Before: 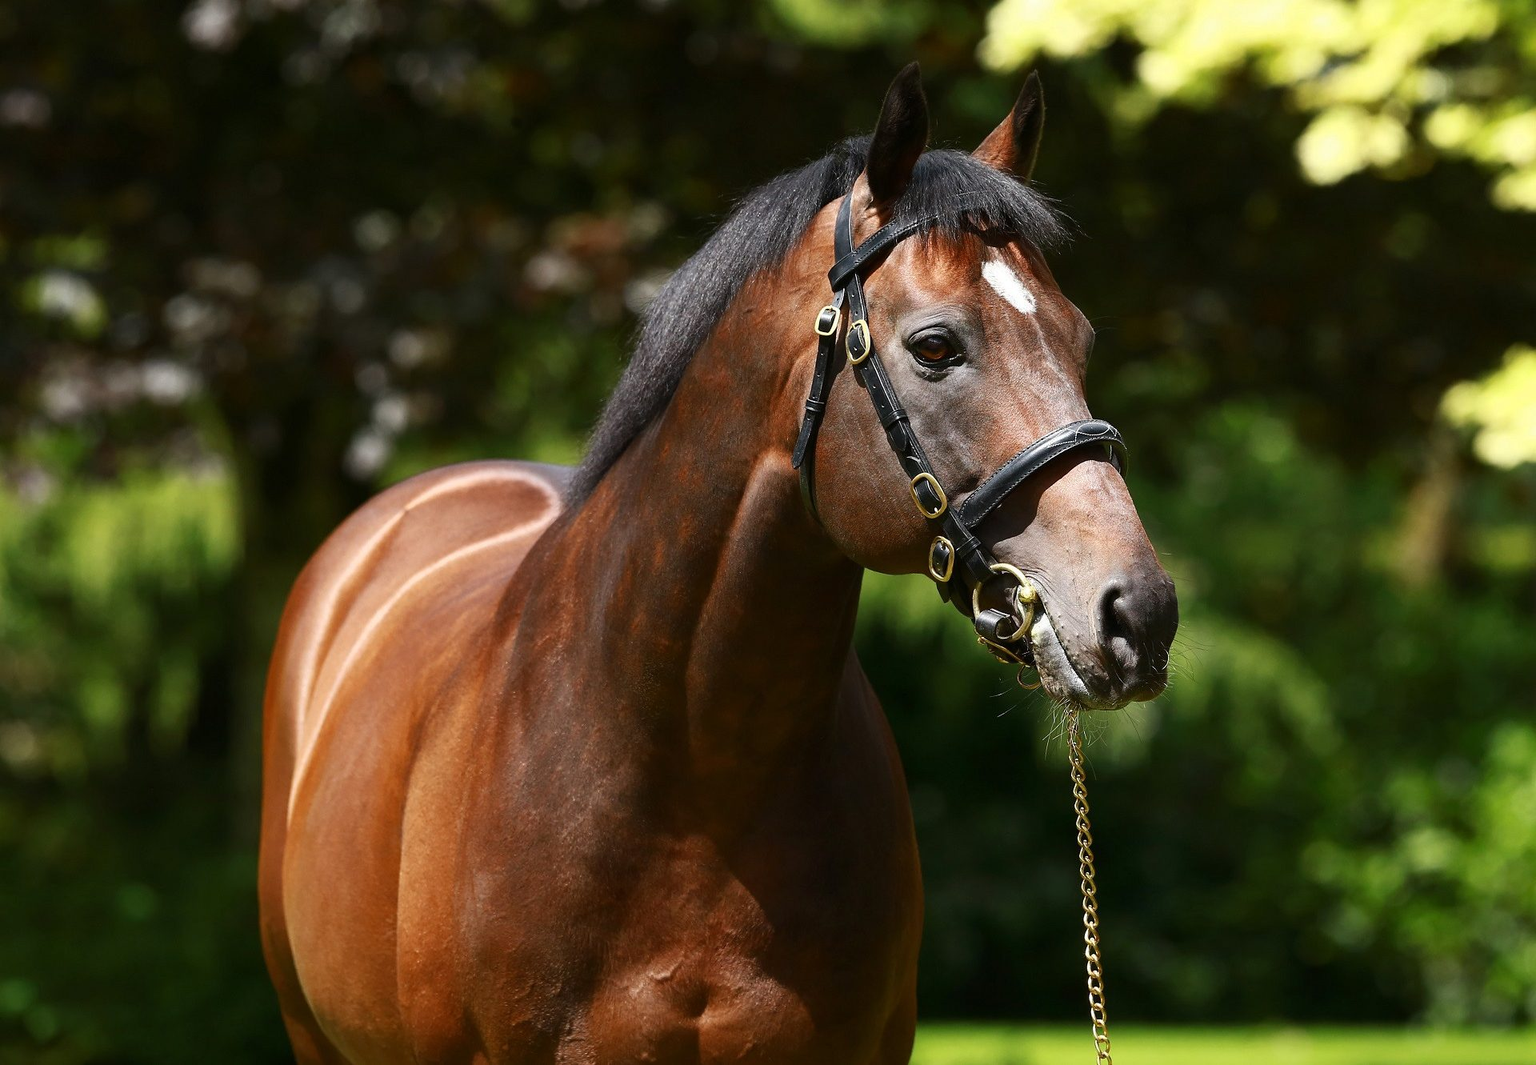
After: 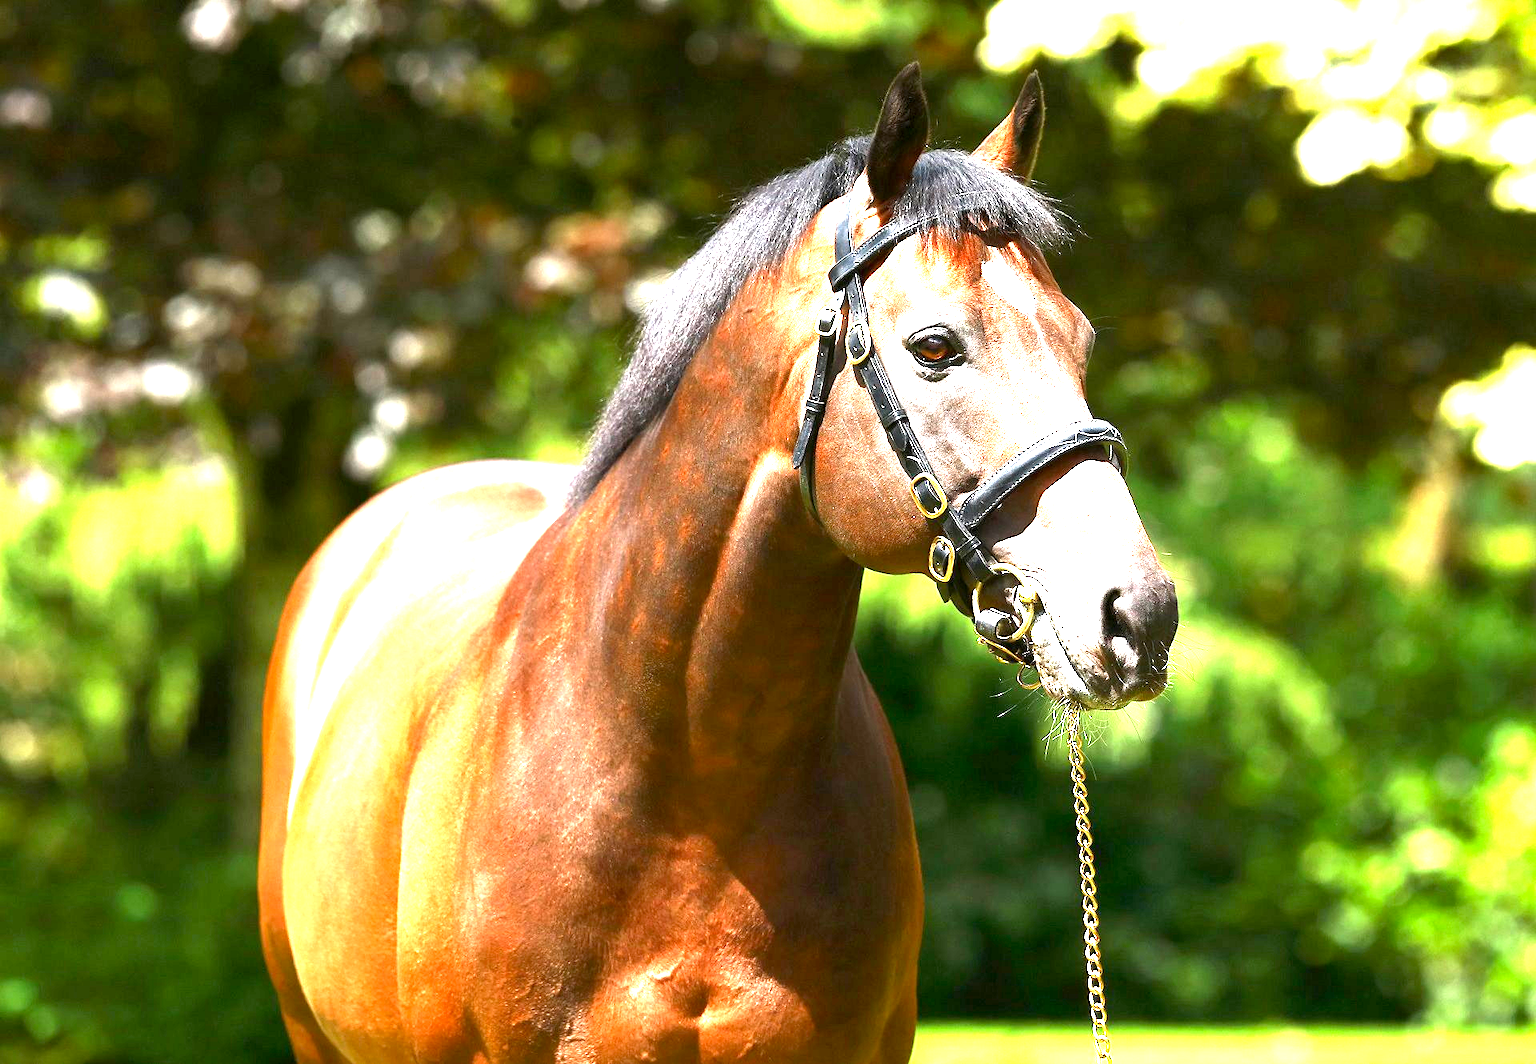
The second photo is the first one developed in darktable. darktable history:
exposure: black level correction 0.001, exposure 1.736 EV, compensate exposure bias true, compensate highlight preservation false
levels: levels [0, 0.374, 0.749]
